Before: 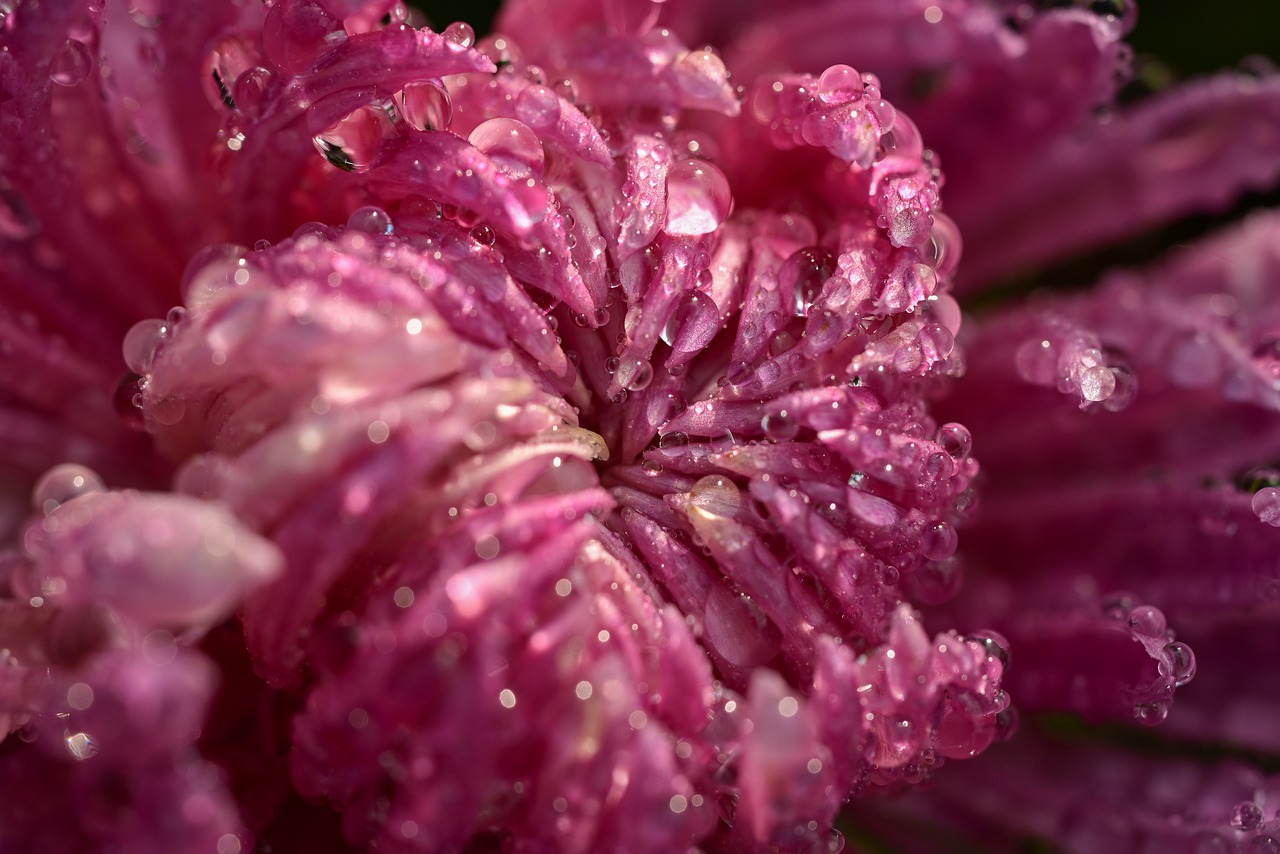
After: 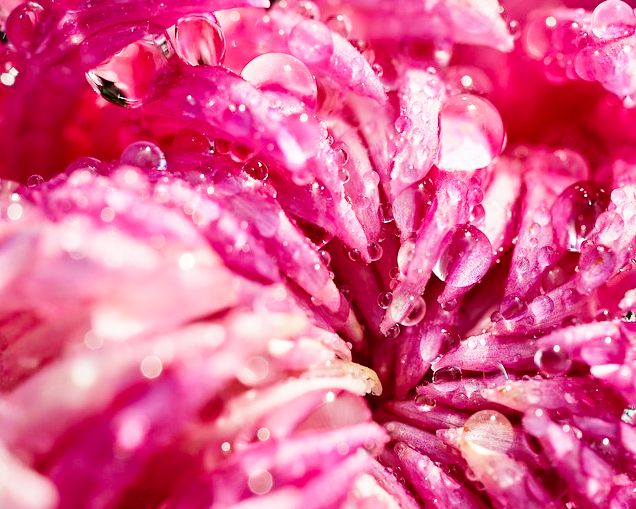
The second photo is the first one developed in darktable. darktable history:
base curve: curves: ch0 [(0, 0) (0, 0.001) (0.001, 0.001) (0.004, 0.002) (0.007, 0.004) (0.015, 0.013) (0.033, 0.045) (0.052, 0.096) (0.075, 0.17) (0.099, 0.241) (0.163, 0.42) (0.219, 0.55) (0.259, 0.616) (0.327, 0.722) (0.365, 0.765) (0.522, 0.873) (0.547, 0.881) (0.689, 0.919) (0.826, 0.952) (1, 1)], preserve colors none
crop: left 17.743%, top 7.709%, right 32.544%, bottom 32.621%
